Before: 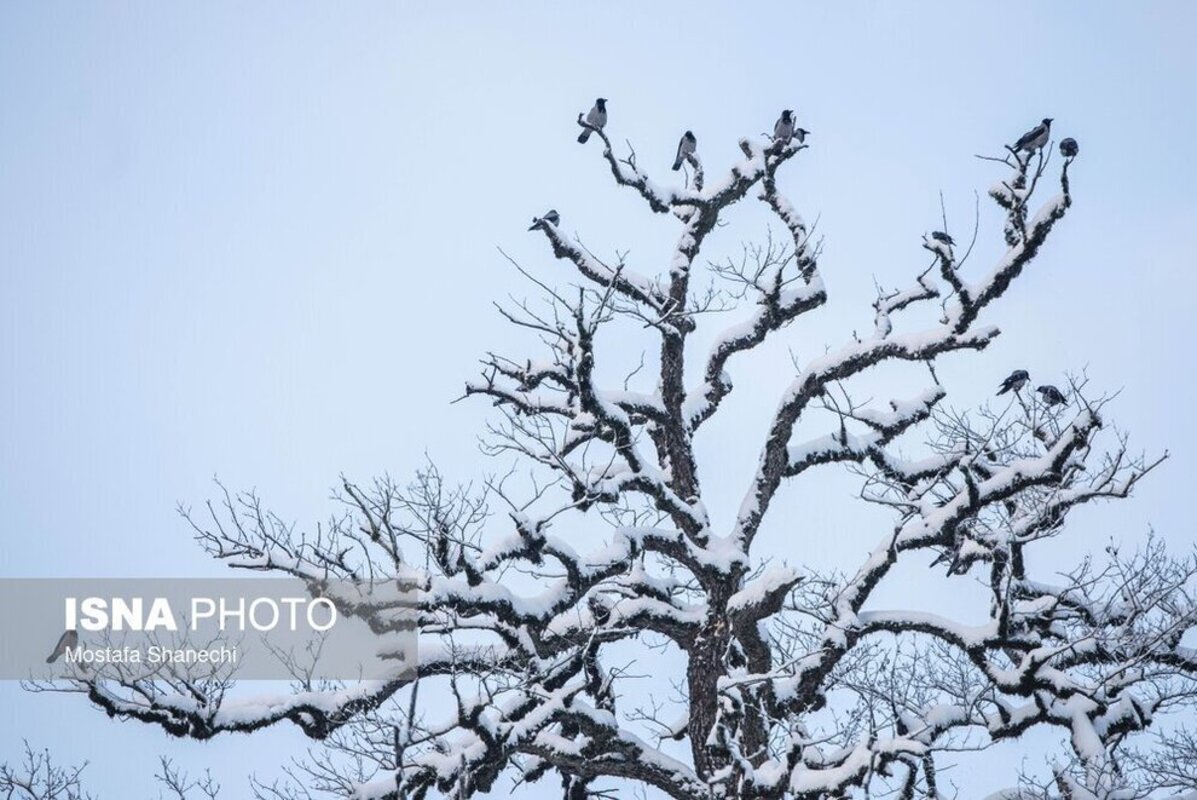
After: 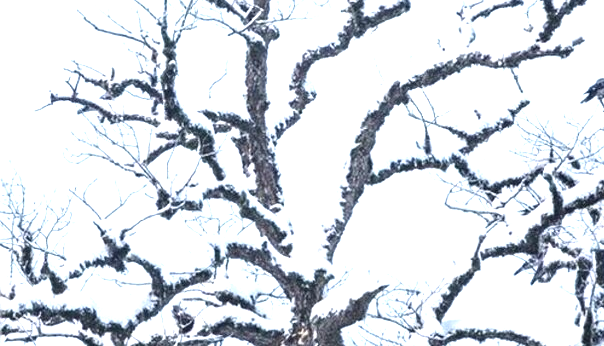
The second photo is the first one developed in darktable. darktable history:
crop: left 34.776%, top 36.6%, right 14.748%, bottom 20.07%
exposure: exposure 1.253 EV, compensate highlight preservation false
